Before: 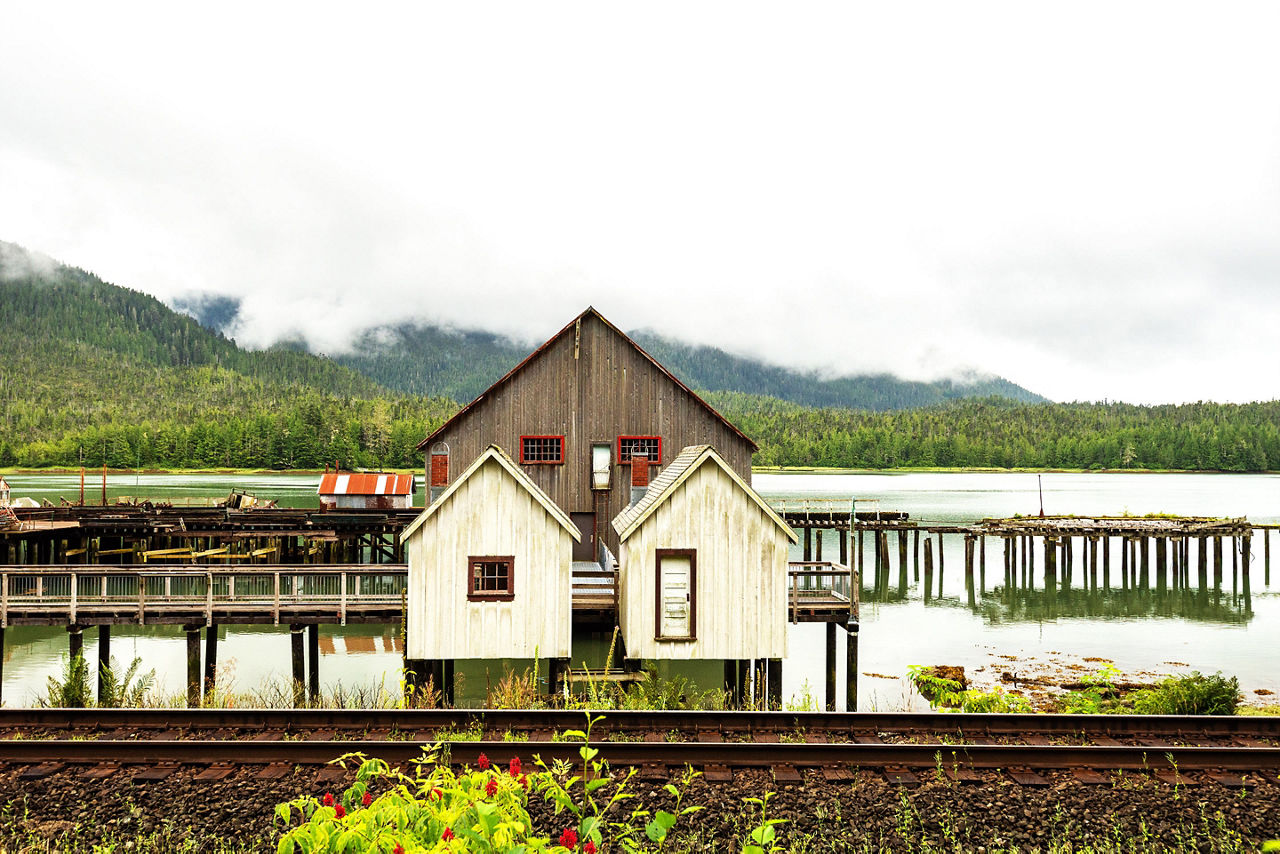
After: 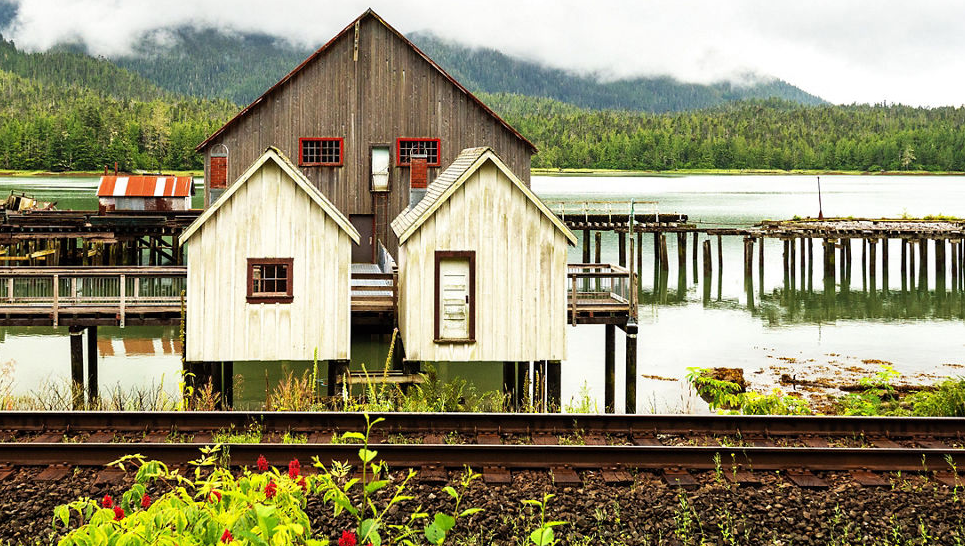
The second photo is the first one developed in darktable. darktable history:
crop and rotate: left 17.314%, top 34.951%, right 7.28%, bottom 1.007%
